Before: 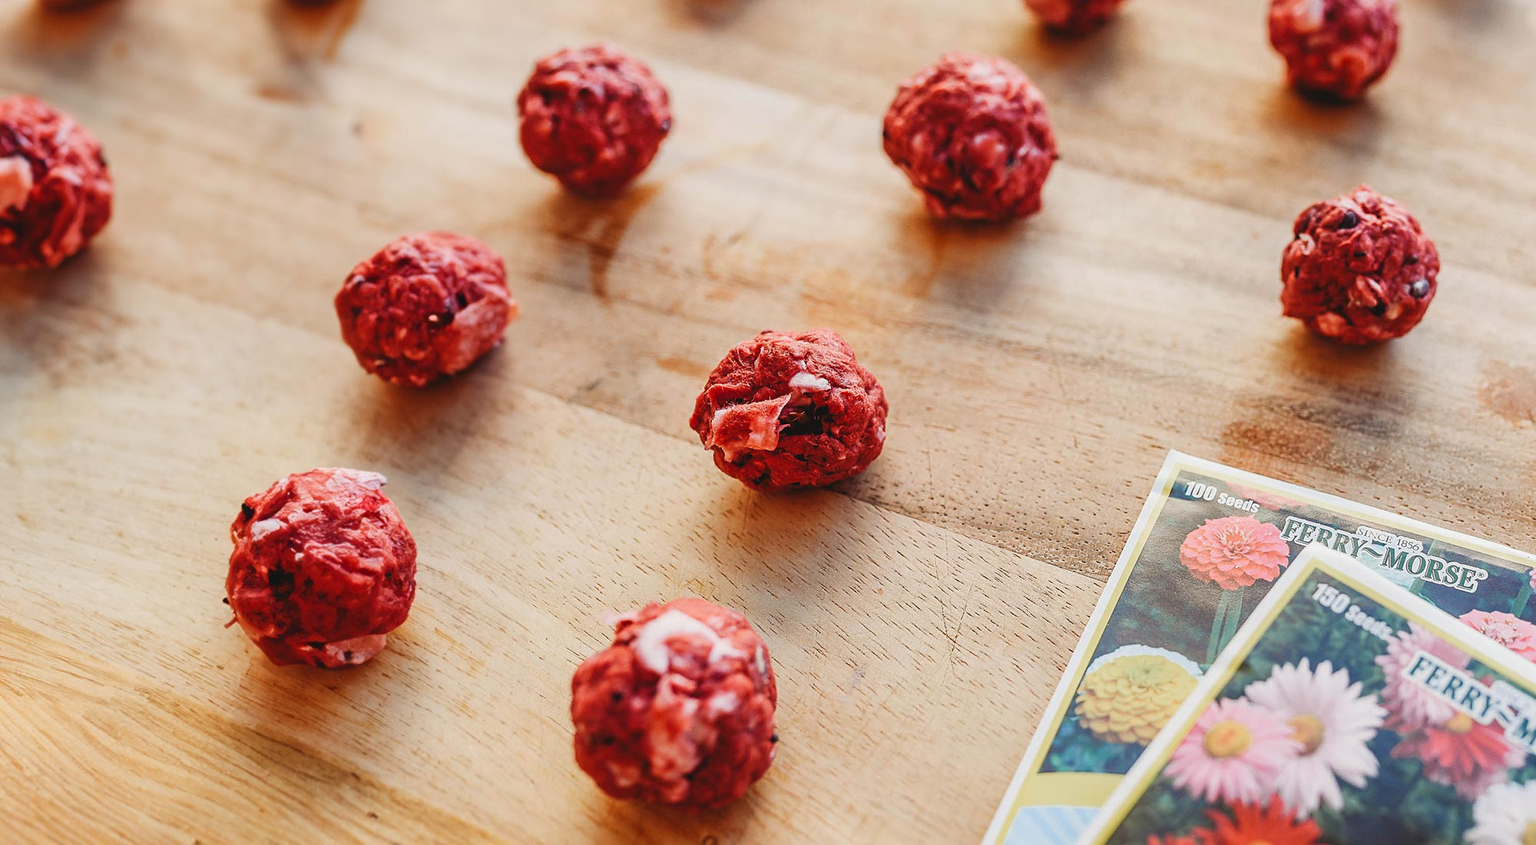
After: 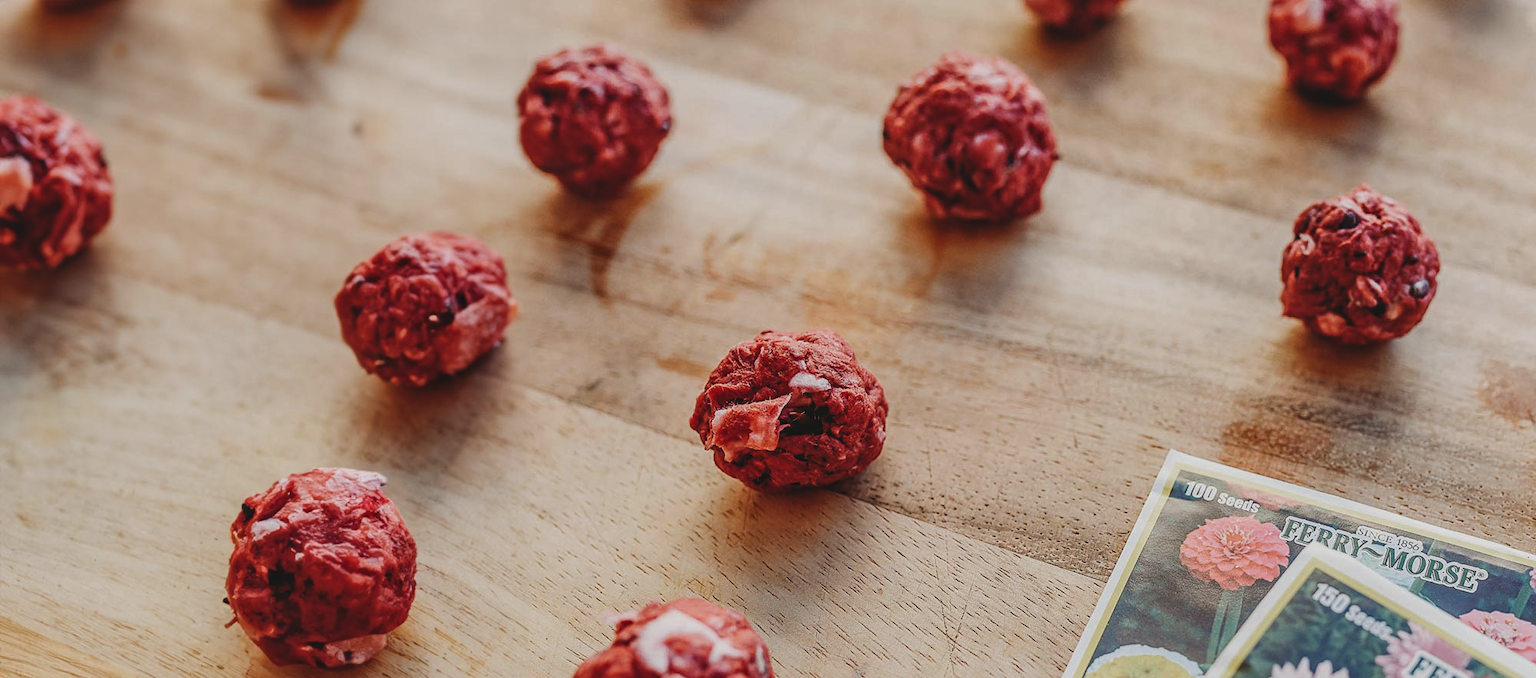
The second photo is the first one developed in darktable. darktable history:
crop: bottom 19.562%
local contrast: detail 130%
exposure: black level correction -0.015, exposure -0.499 EV, compensate highlight preservation false
